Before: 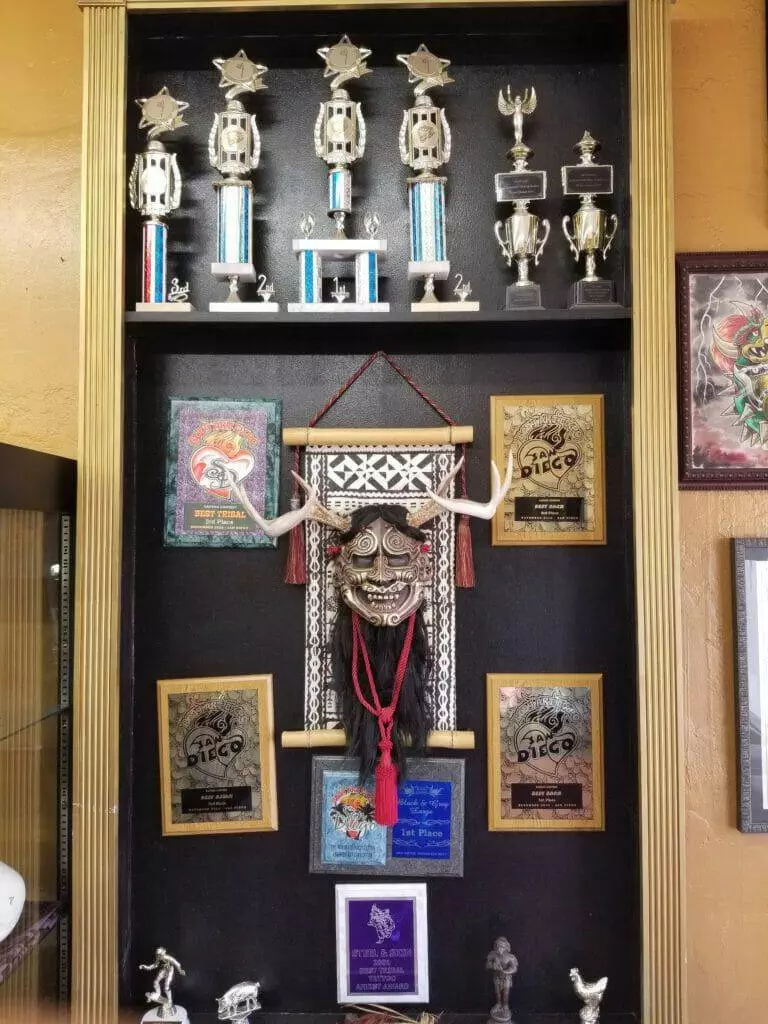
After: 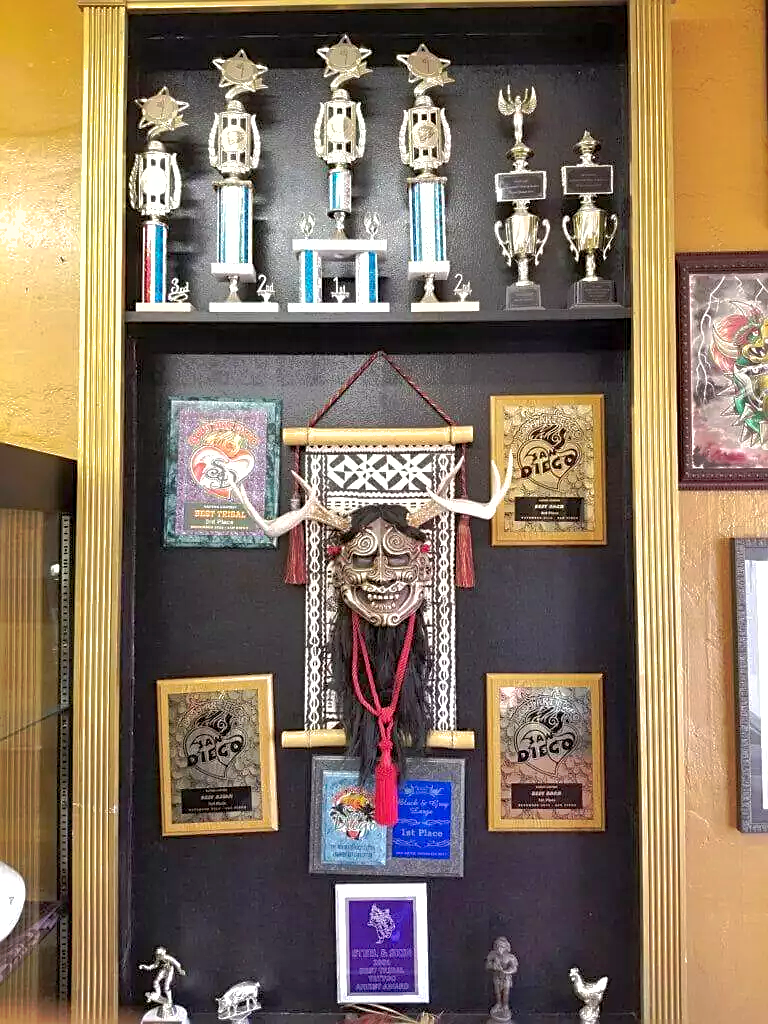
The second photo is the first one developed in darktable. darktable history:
exposure: black level correction 0.001, exposure 0.5 EV, compensate exposure bias true, compensate highlight preservation false
sharpen: amount 0.6
tone curve: curves: ch0 [(0, 0) (0.003, 0.003) (0.011, 0.01) (0.025, 0.023) (0.044, 0.042) (0.069, 0.065) (0.1, 0.094) (0.136, 0.128) (0.177, 0.167) (0.224, 0.211) (0.277, 0.261) (0.335, 0.315) (0.399, 0.375) (0.468, 0.441) (0.543, 0.543) (0.623, 0.623) (0.709, 0.709) (0.801, 0.801) (0.898, 0.898) (1, 1)], preserve colors none
shadows and highlights: on, module defaults
